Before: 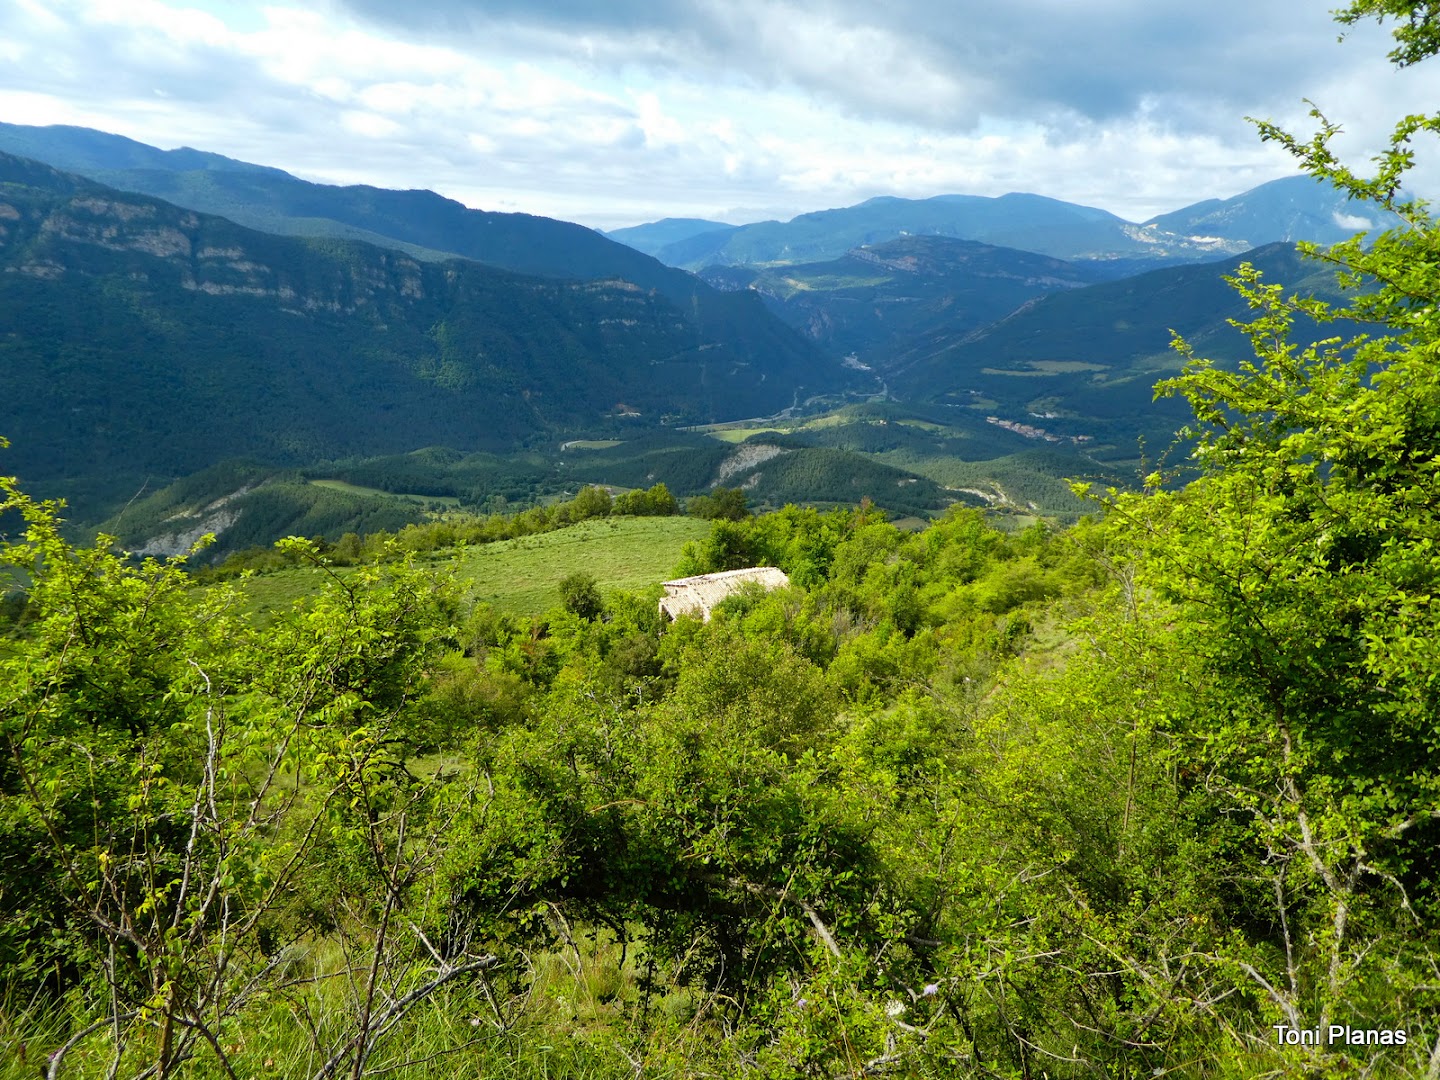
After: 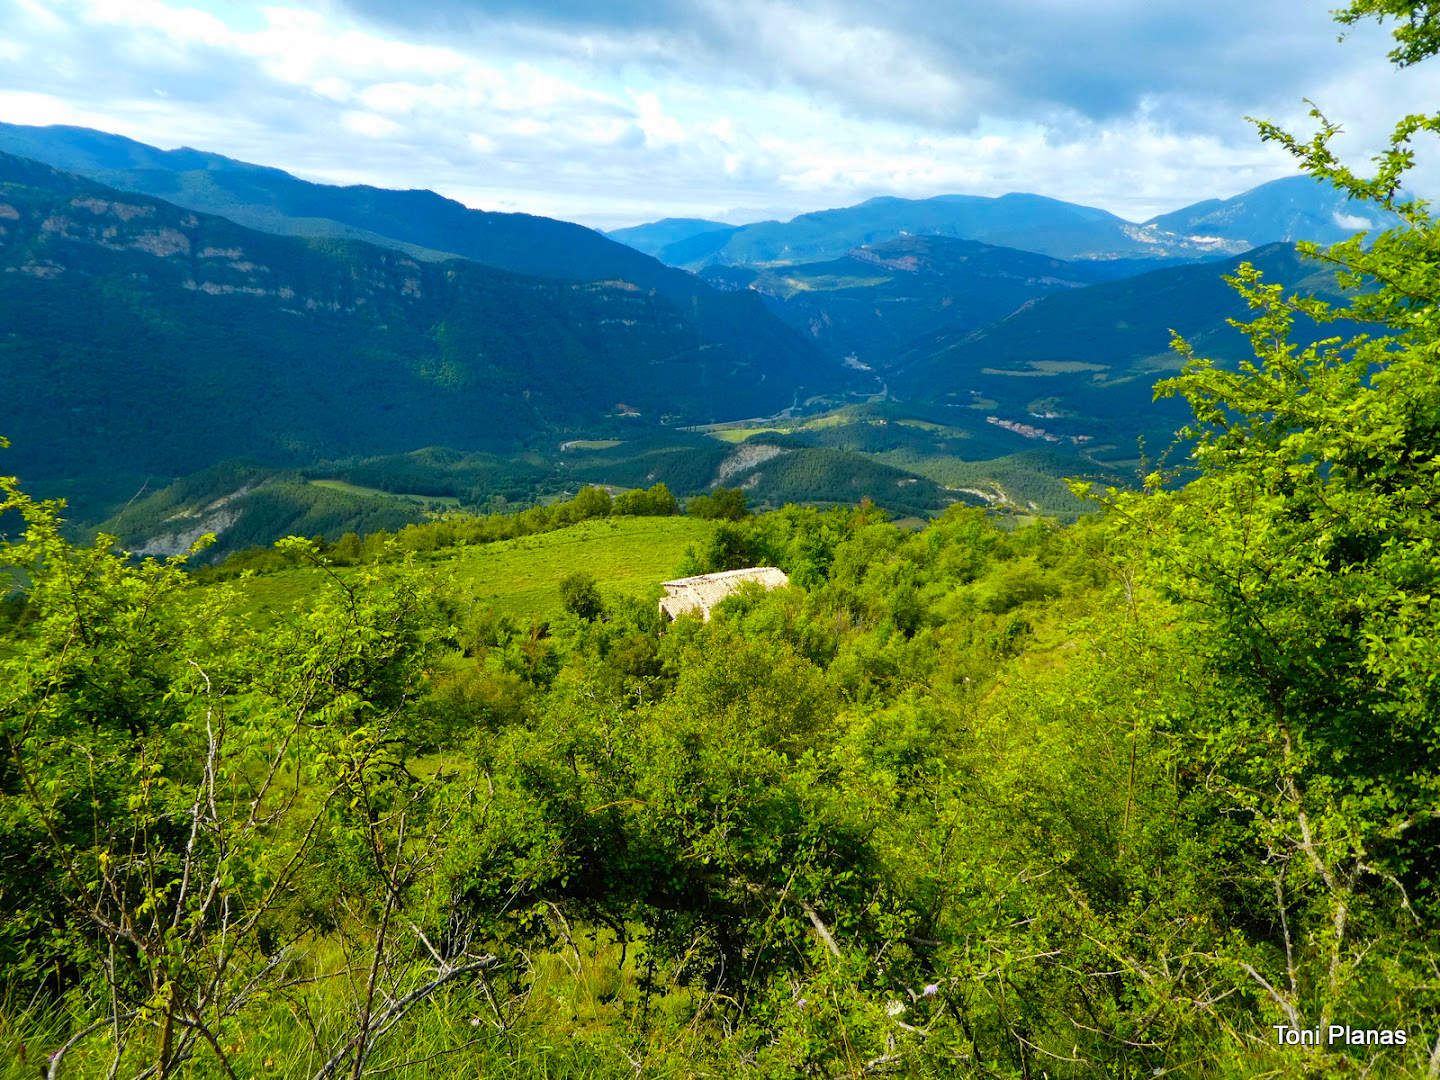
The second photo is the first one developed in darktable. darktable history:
color balance rgb: shadows lift › chroma 2.026%, shadows lift › hue 247.47°, highlights gain › chroma 0.16%, highlights gain › hue 330.67°, perceptual saturation grading › global saturation 30.84%, global vibrance 20%
